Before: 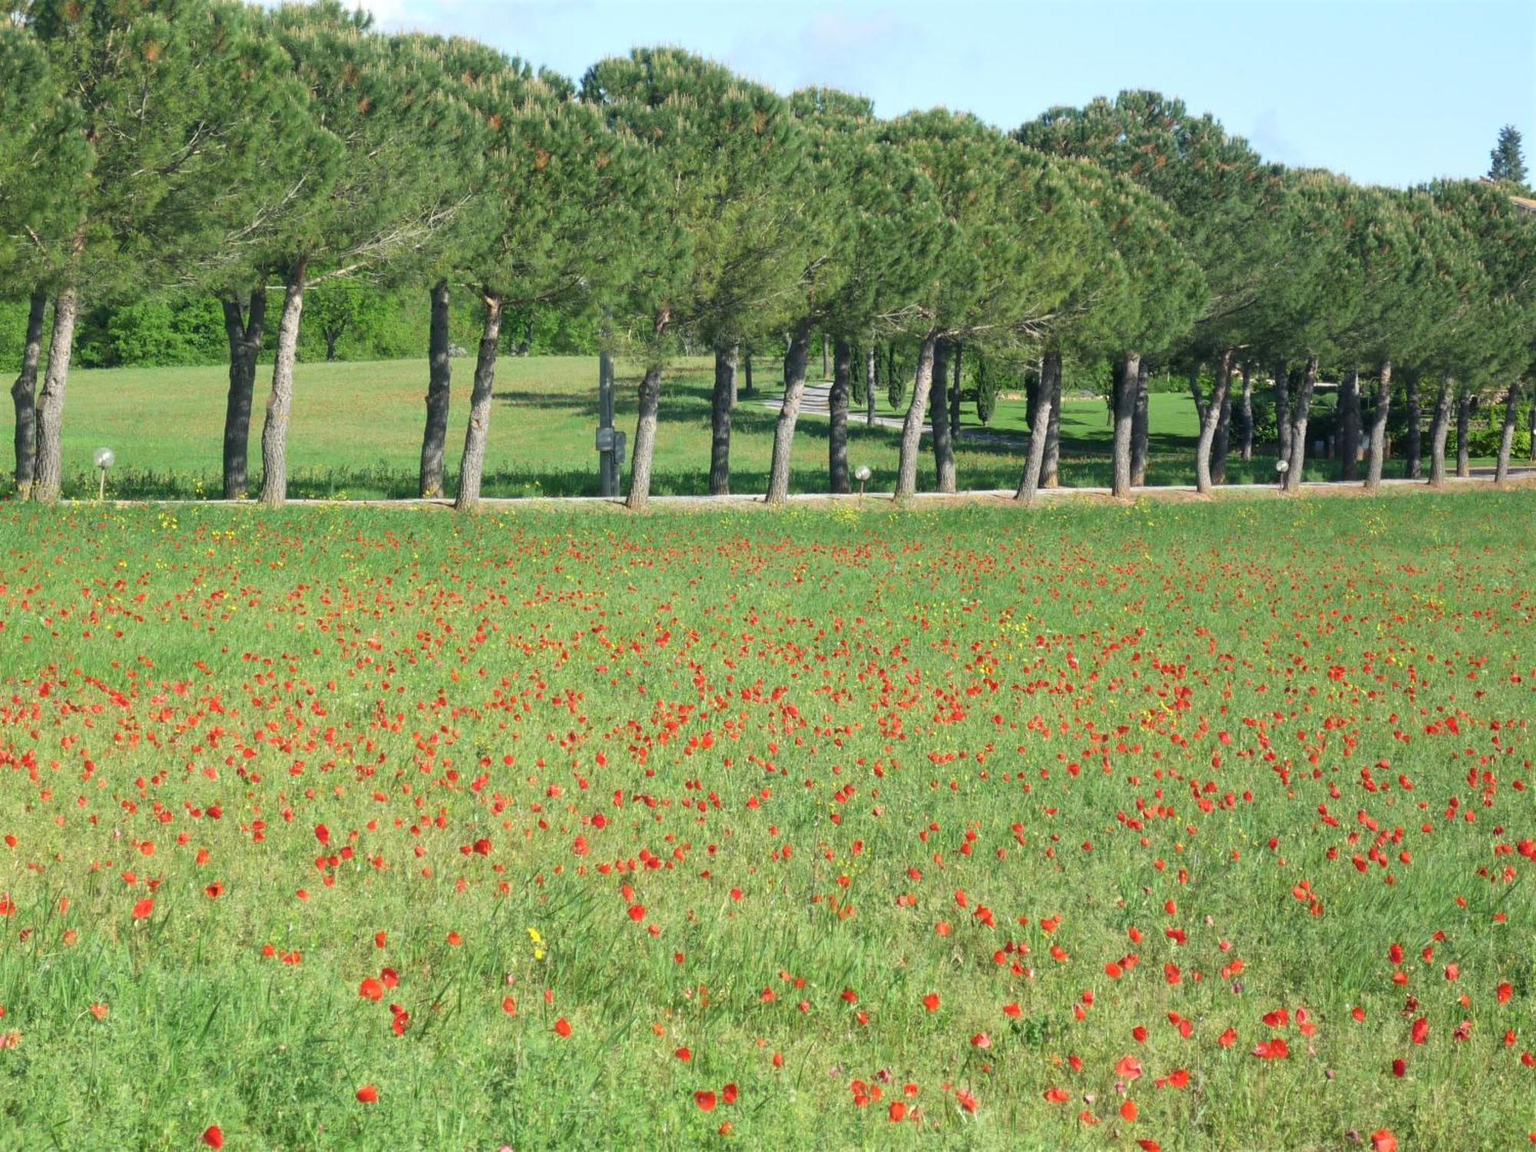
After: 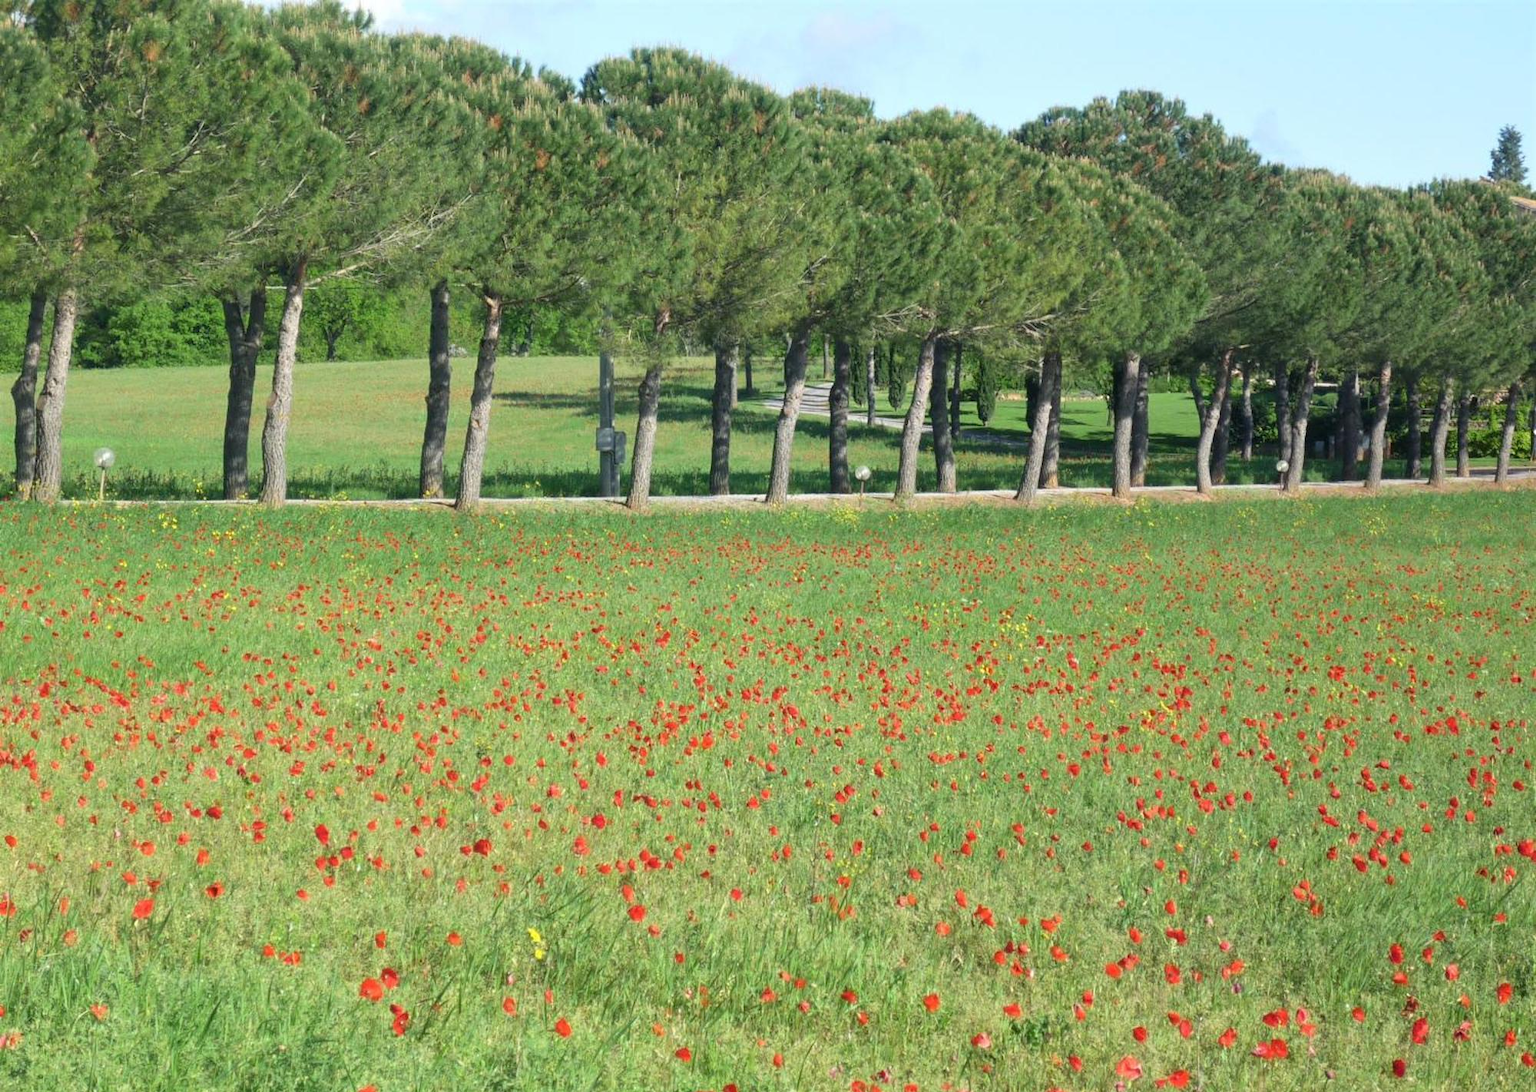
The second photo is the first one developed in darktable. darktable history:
crop and rotate: top 0.01%, bottom 5.163%
